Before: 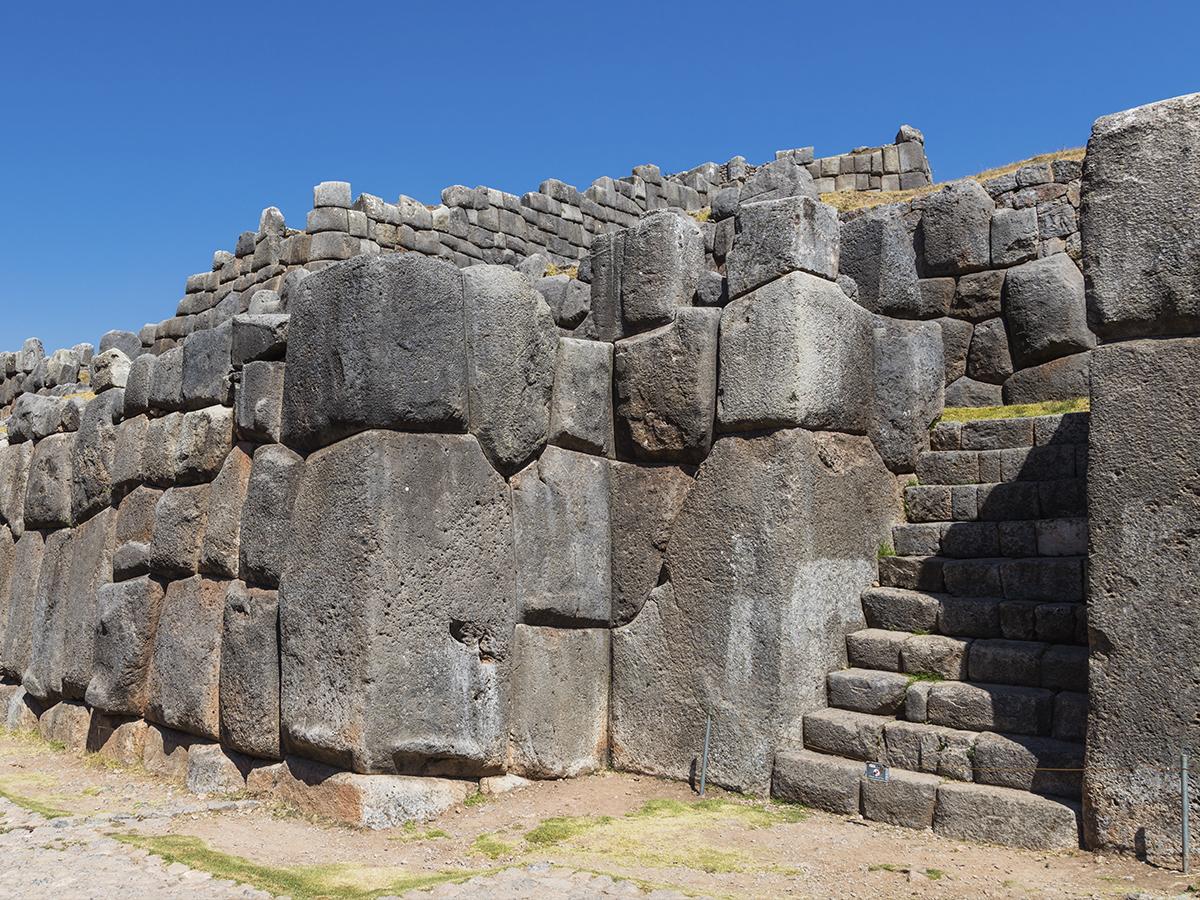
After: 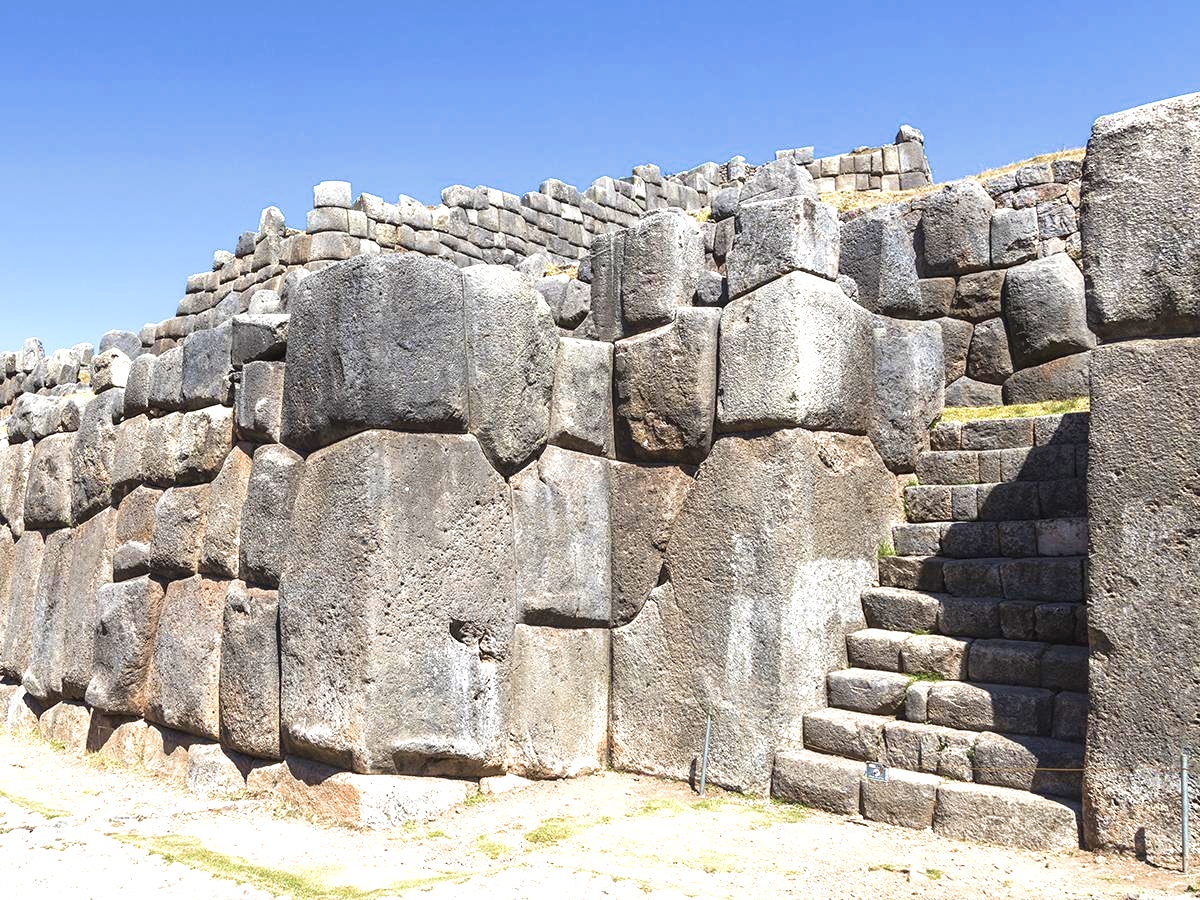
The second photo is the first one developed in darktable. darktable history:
color correction: highlights b* 0.025, saturation 0.597
exposure: black level correction 0, exposure 1.121 EV, compensate exposure bias true, compensate highlight preservation false
velvia: strength 74.1%
